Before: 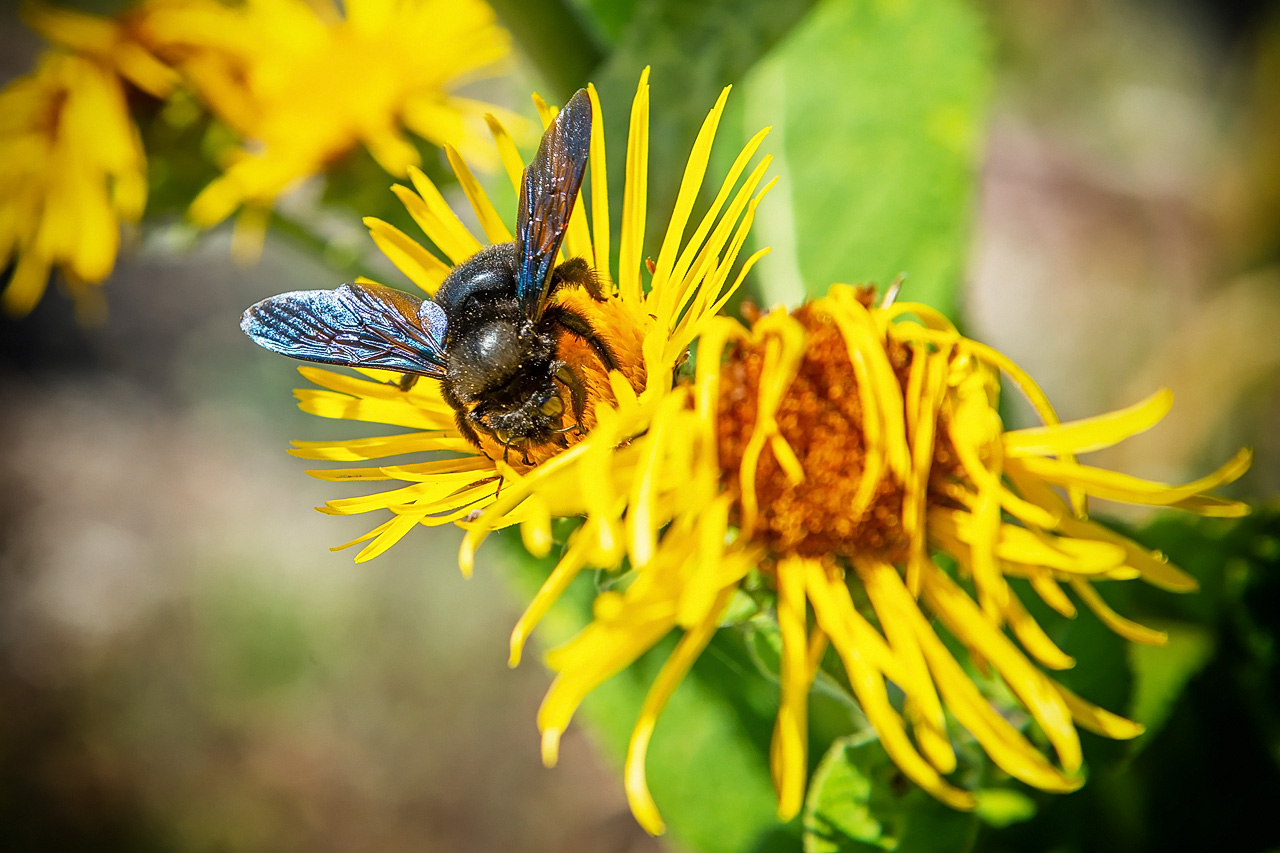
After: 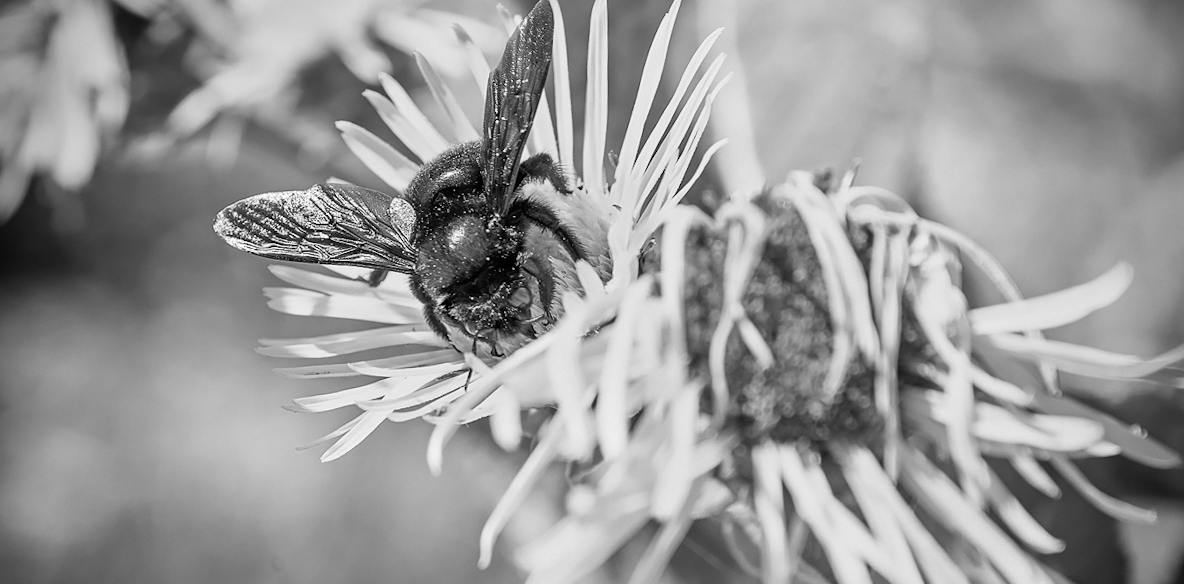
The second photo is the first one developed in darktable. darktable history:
rotate and perspective: rotation -1.68°, lens shift (vertical) -0.146, crop left 0.049, crop right 0.912, crop top 0.032, crop bottom 0.96
monochrome: on, module defaults
crop and rotate: top 8.293%, bottom 20.996%
